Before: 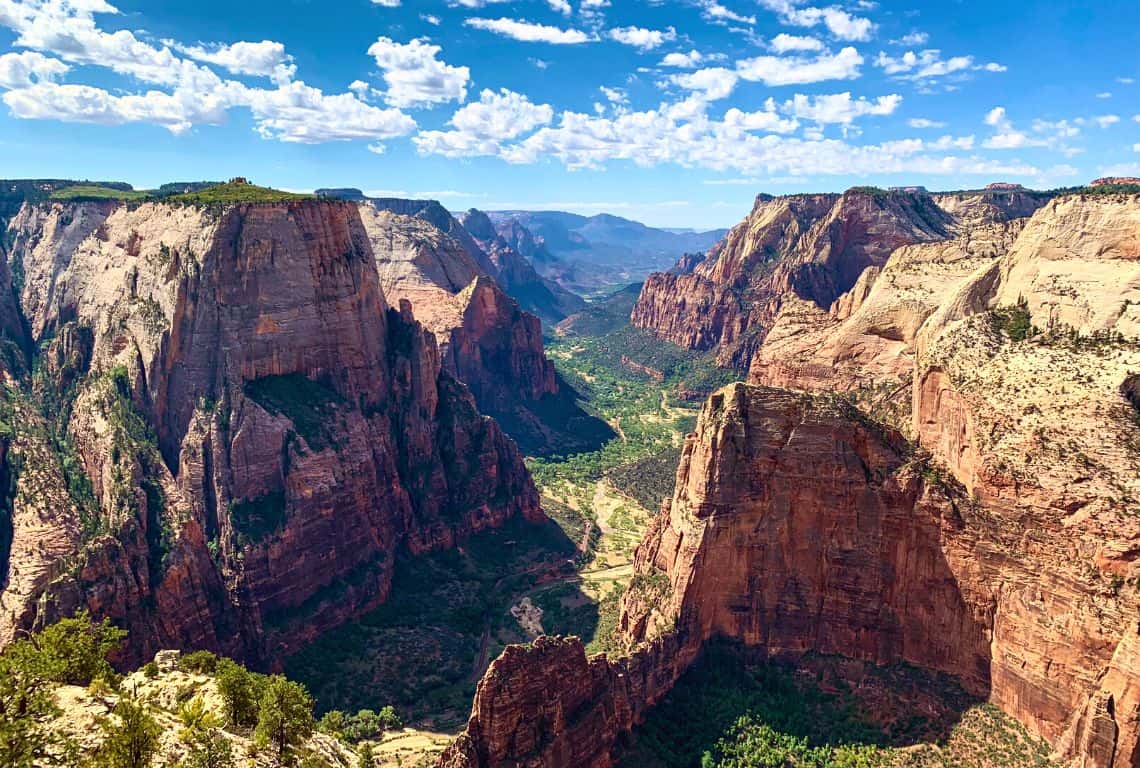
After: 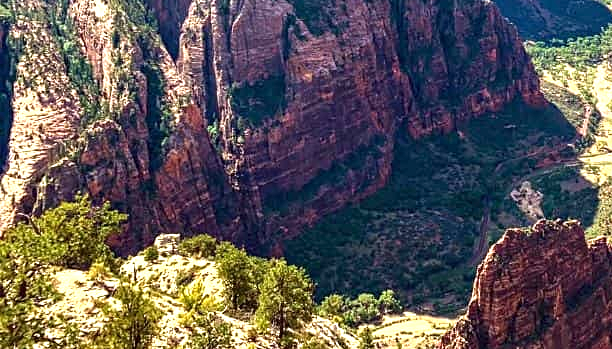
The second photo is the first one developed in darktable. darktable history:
exposure: exposure 0.747 EV, compensate highlight preservation false
contrast equalizer: octaves 7, y [[0.5, 0.5, 0.5, 0.539, 0.64, 0.611], [0.5 ×6], [0.5 ×6], [0 ×6], [0 ×6]], mix 0.524
crop and rotate: top 54.259%, right 46.262%, bottom 0.169%
